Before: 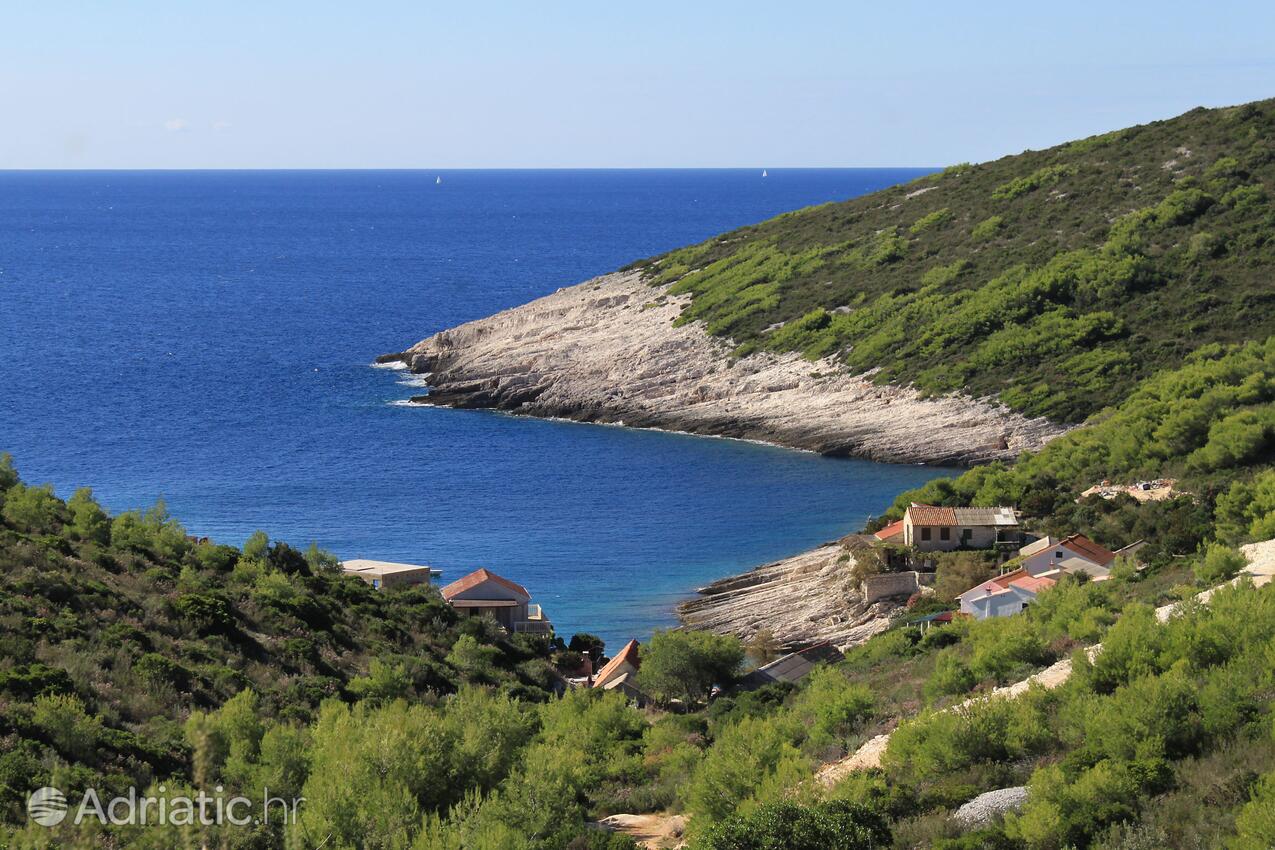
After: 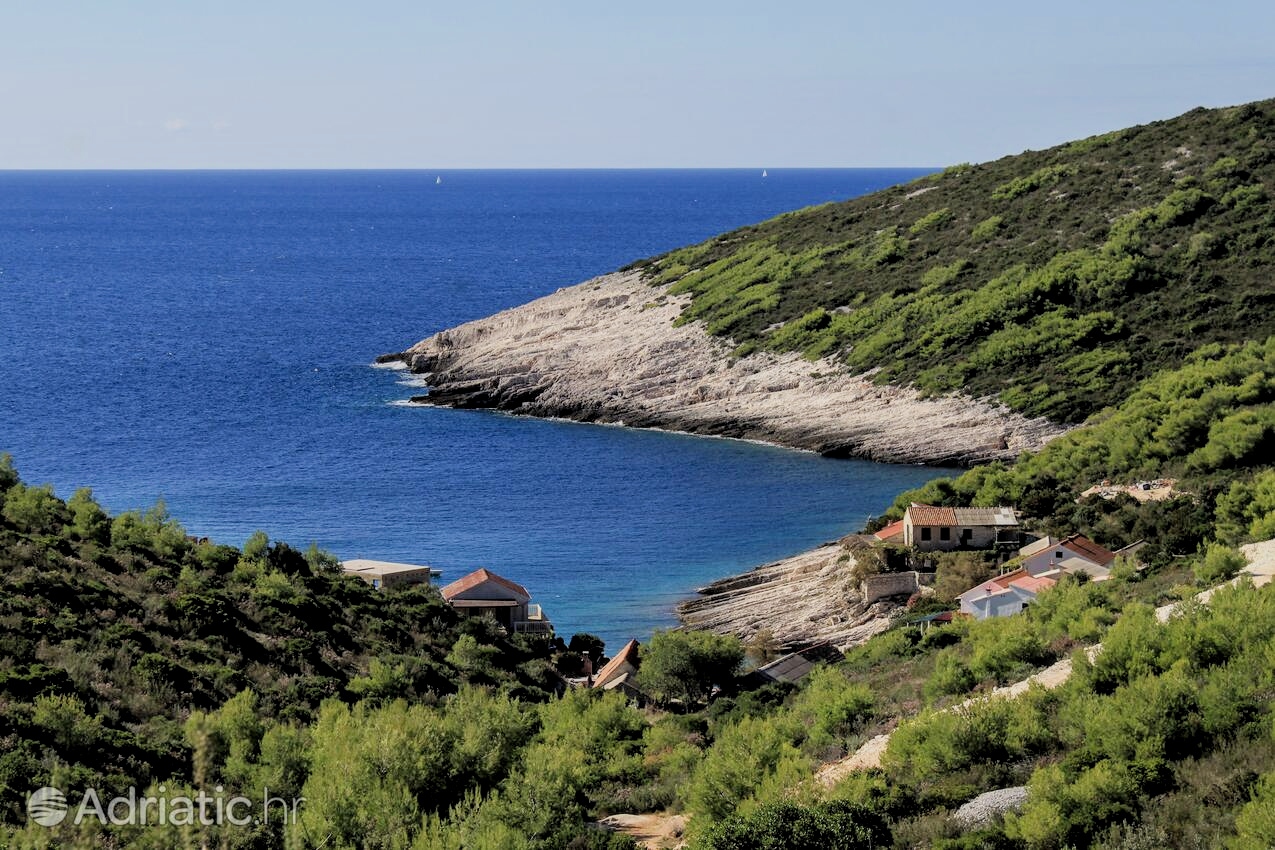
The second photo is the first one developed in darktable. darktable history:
filmic rgb: black relative exposure -5 EV, hardness 2.88, contrast 1.1
local contrast: on, module defaults
